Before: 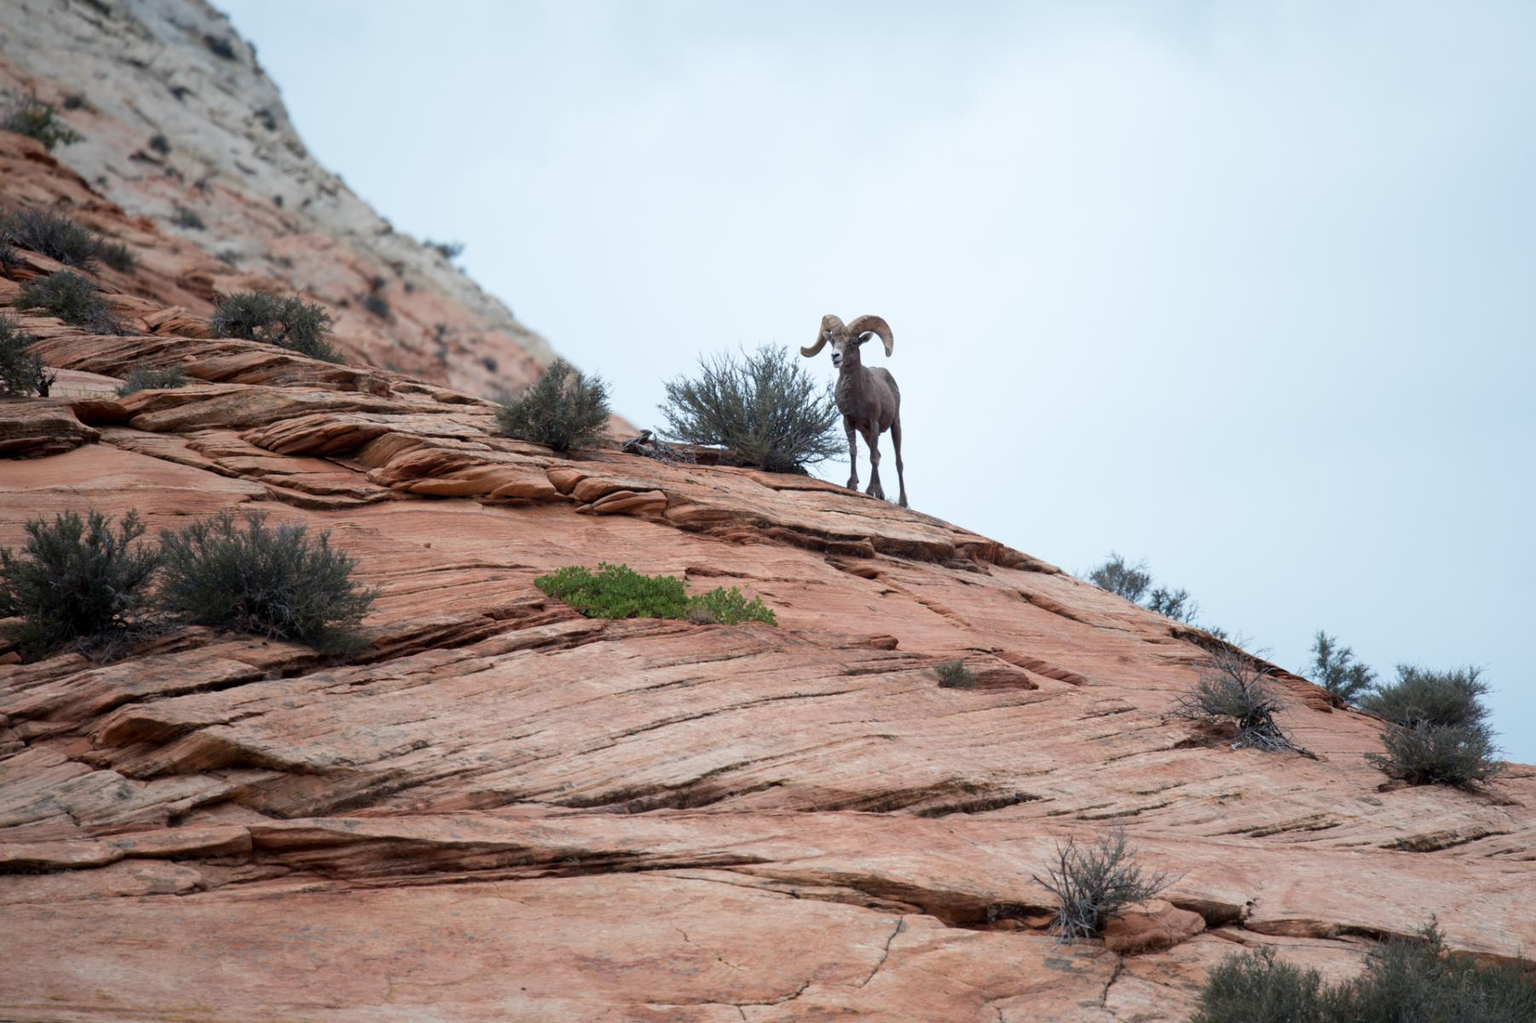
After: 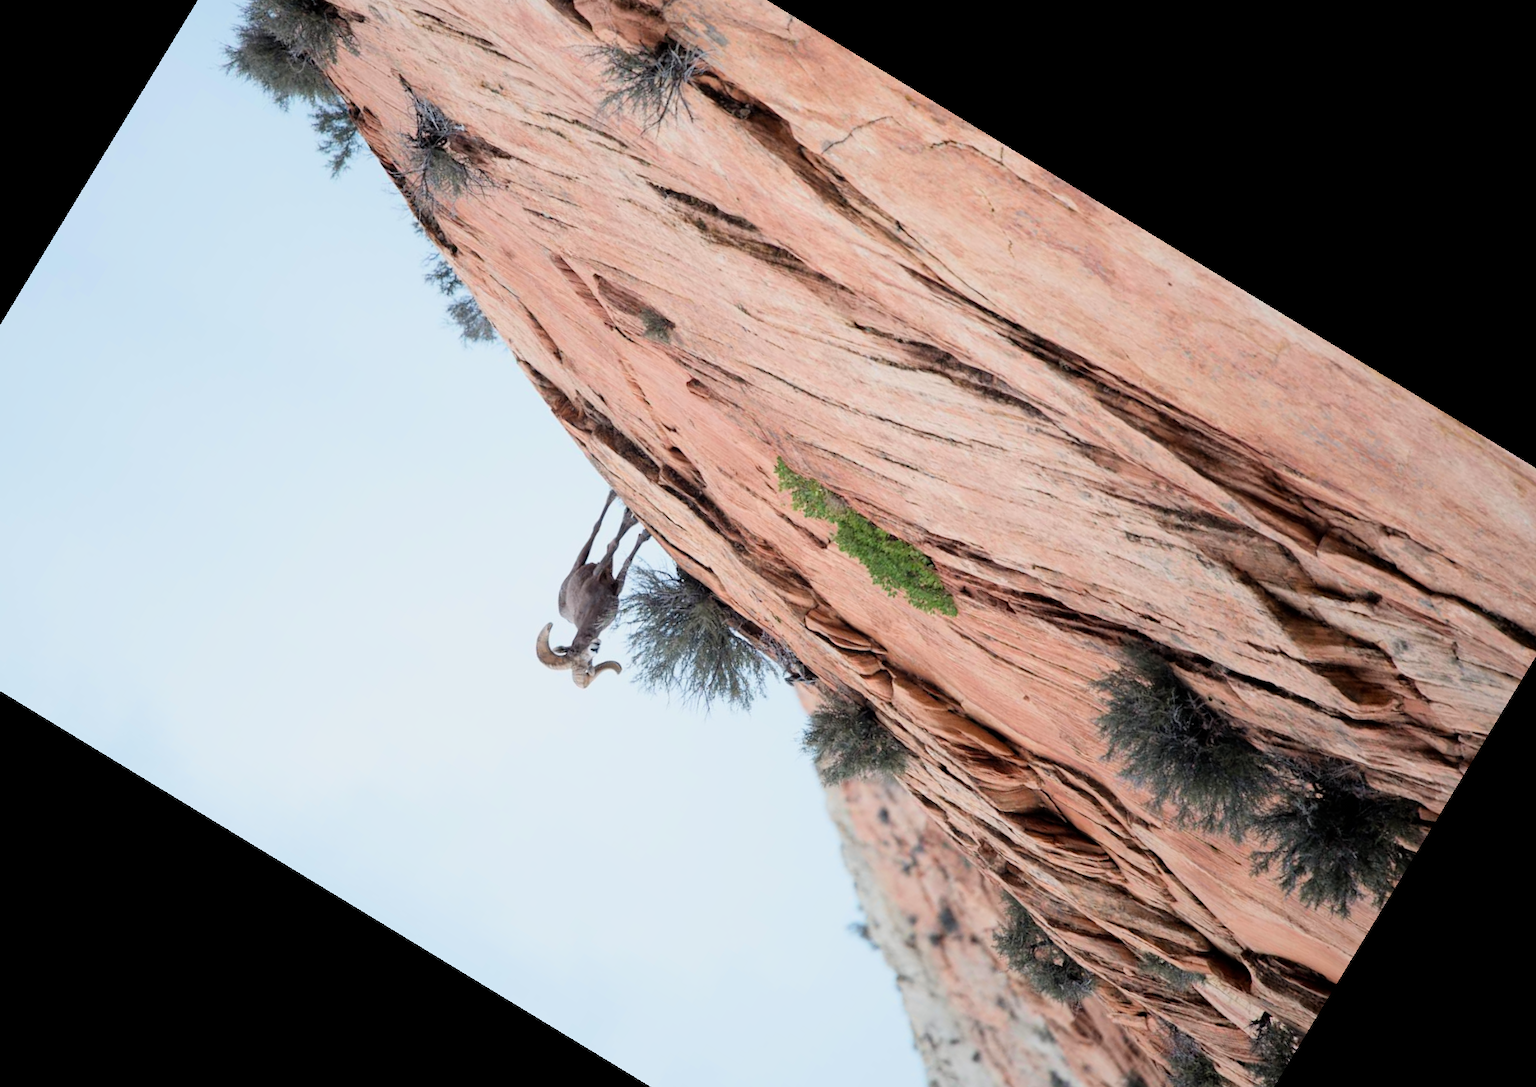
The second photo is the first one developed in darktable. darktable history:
exposure: black level correction 0, exposure 0.9 EV, compensate highlight preservation false
filmic rgb: black relative exposure -7.65 EV, white relative exposure 4.56 EV, hardness 3.61, color science v6 (2022)
crop and rotate: angle 148.68°, left 9.111%, top 15.603%, right 4.588%, bottom 17.041%
